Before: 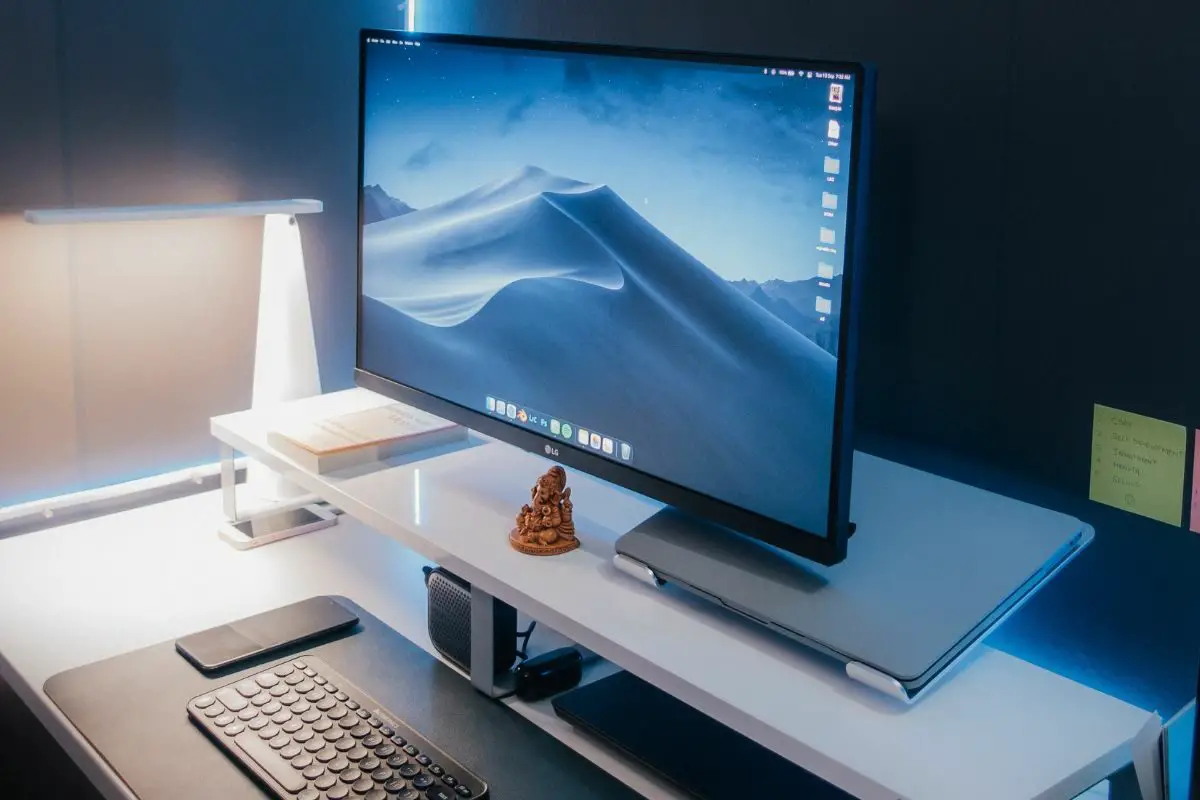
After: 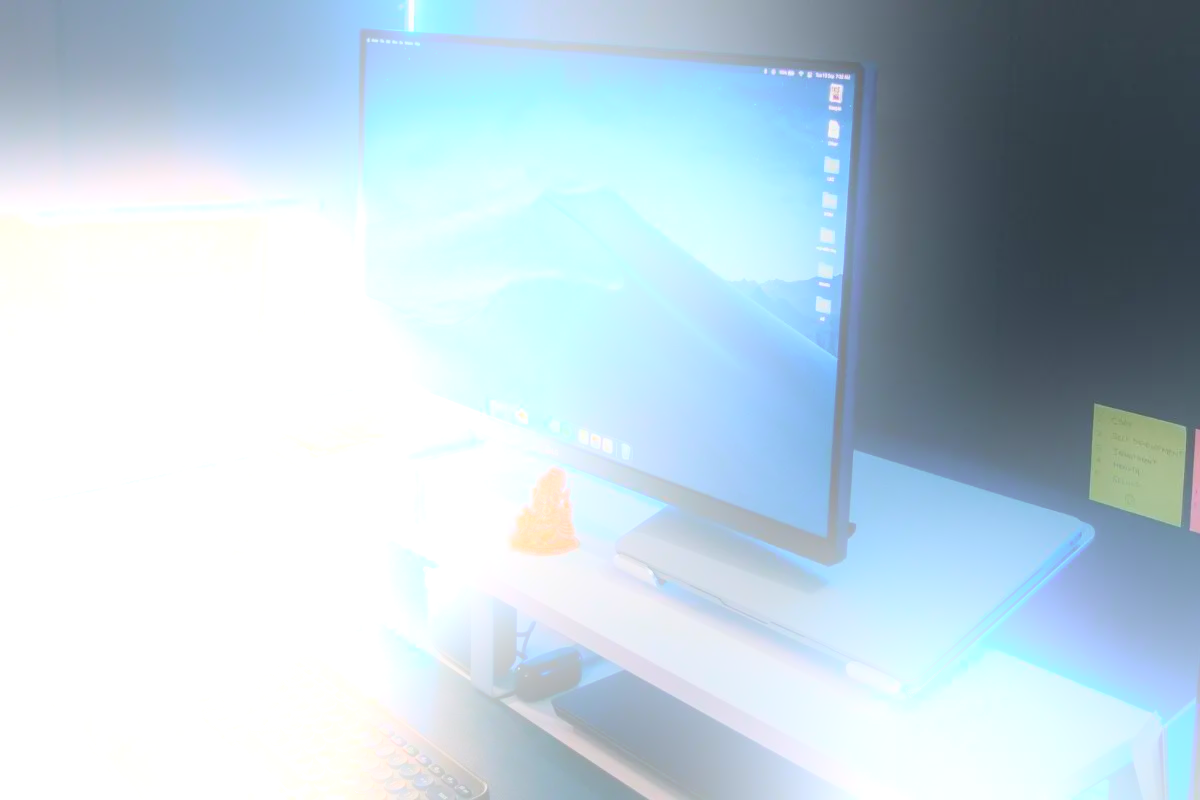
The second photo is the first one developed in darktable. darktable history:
bloom: size 25%, threshold 5%, strength 90%
levels: levels [0, 0.498, 1]
